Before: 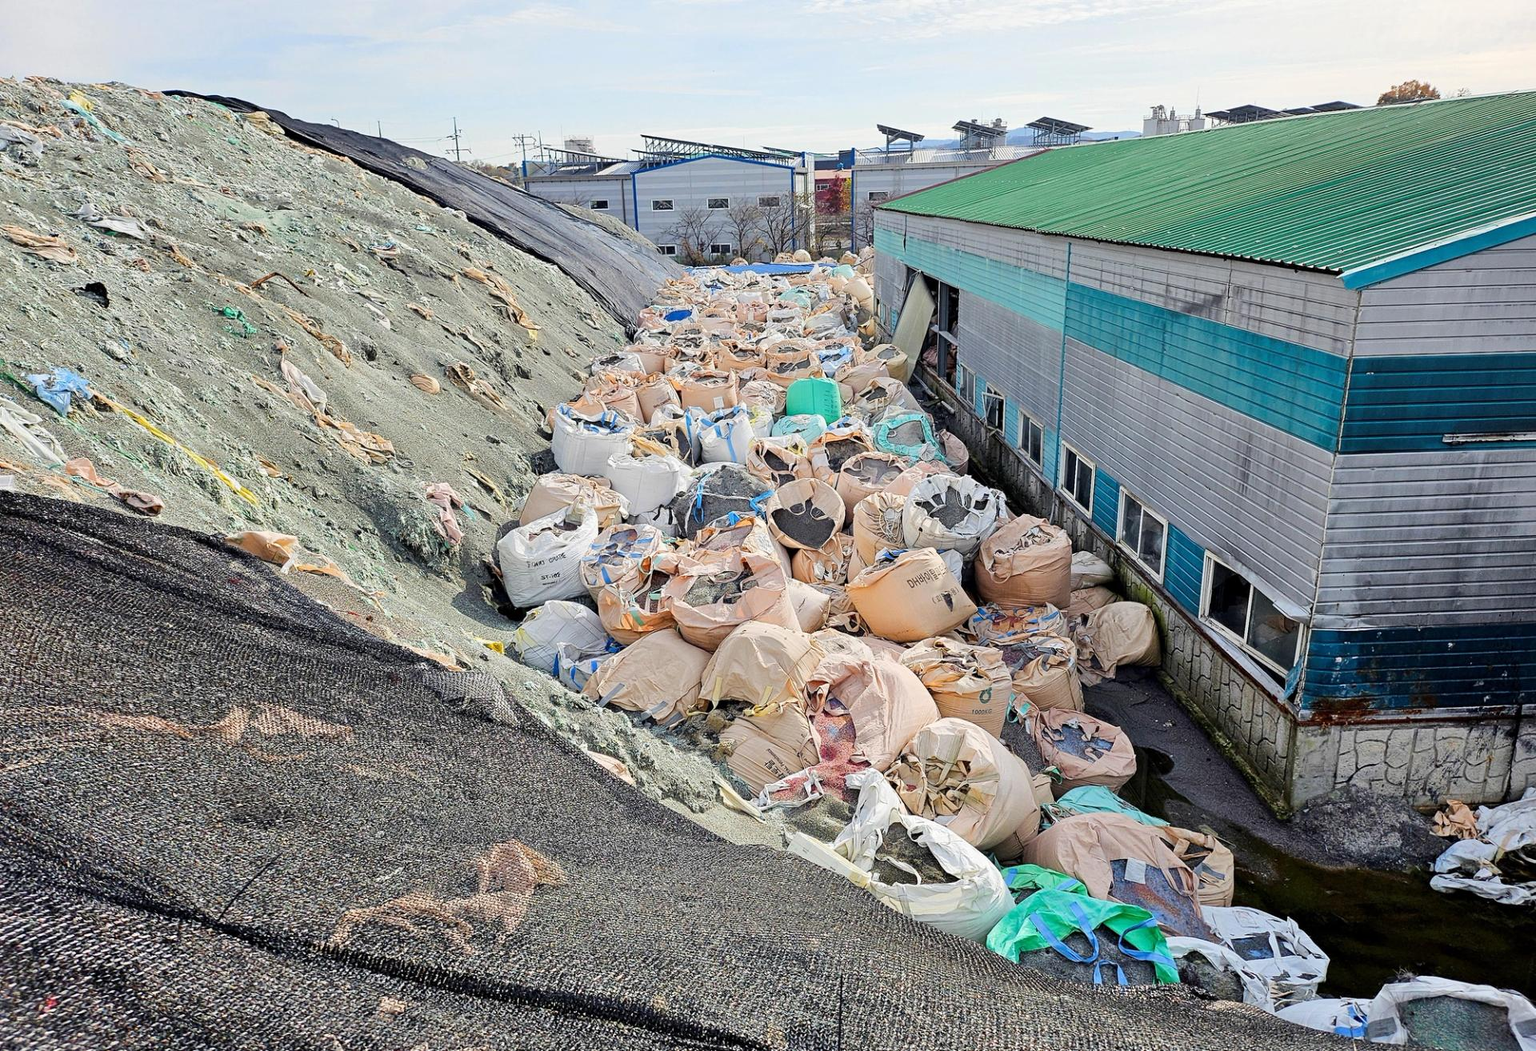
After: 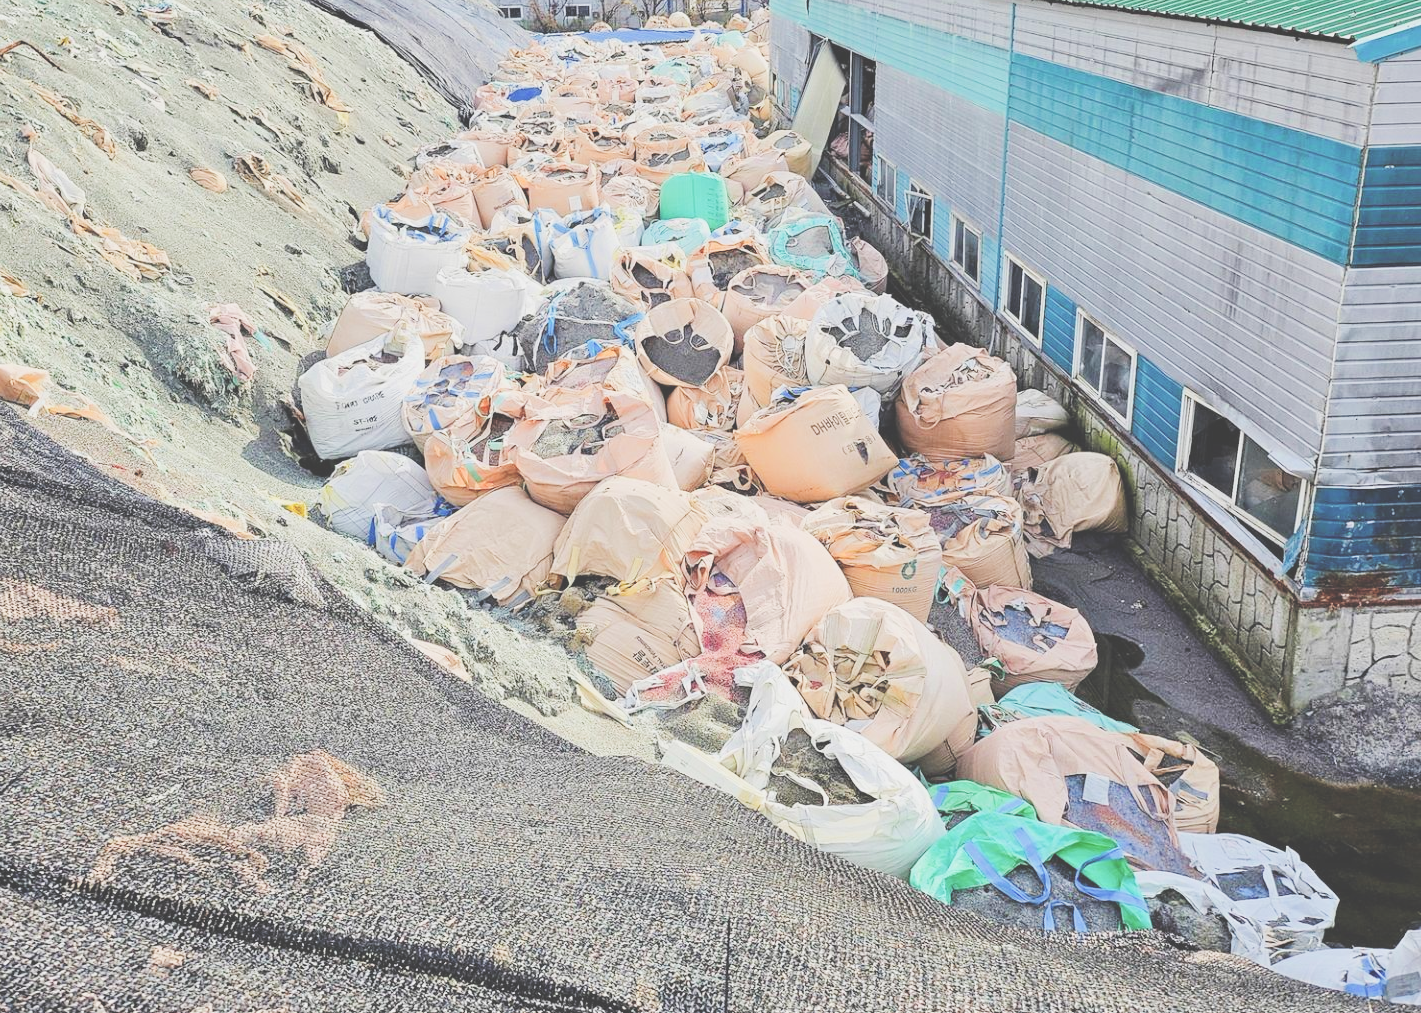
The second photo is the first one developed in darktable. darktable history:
filmic rgb: black relative exposure -7.15 EV, white relative exposure 5.36 EV, hardness 3.02
exposure: black level correction -0.023, exposure 1.397 EV, compensate highlight preservation false
crop: left 16.871%, top 22.857%, right 9.116%
